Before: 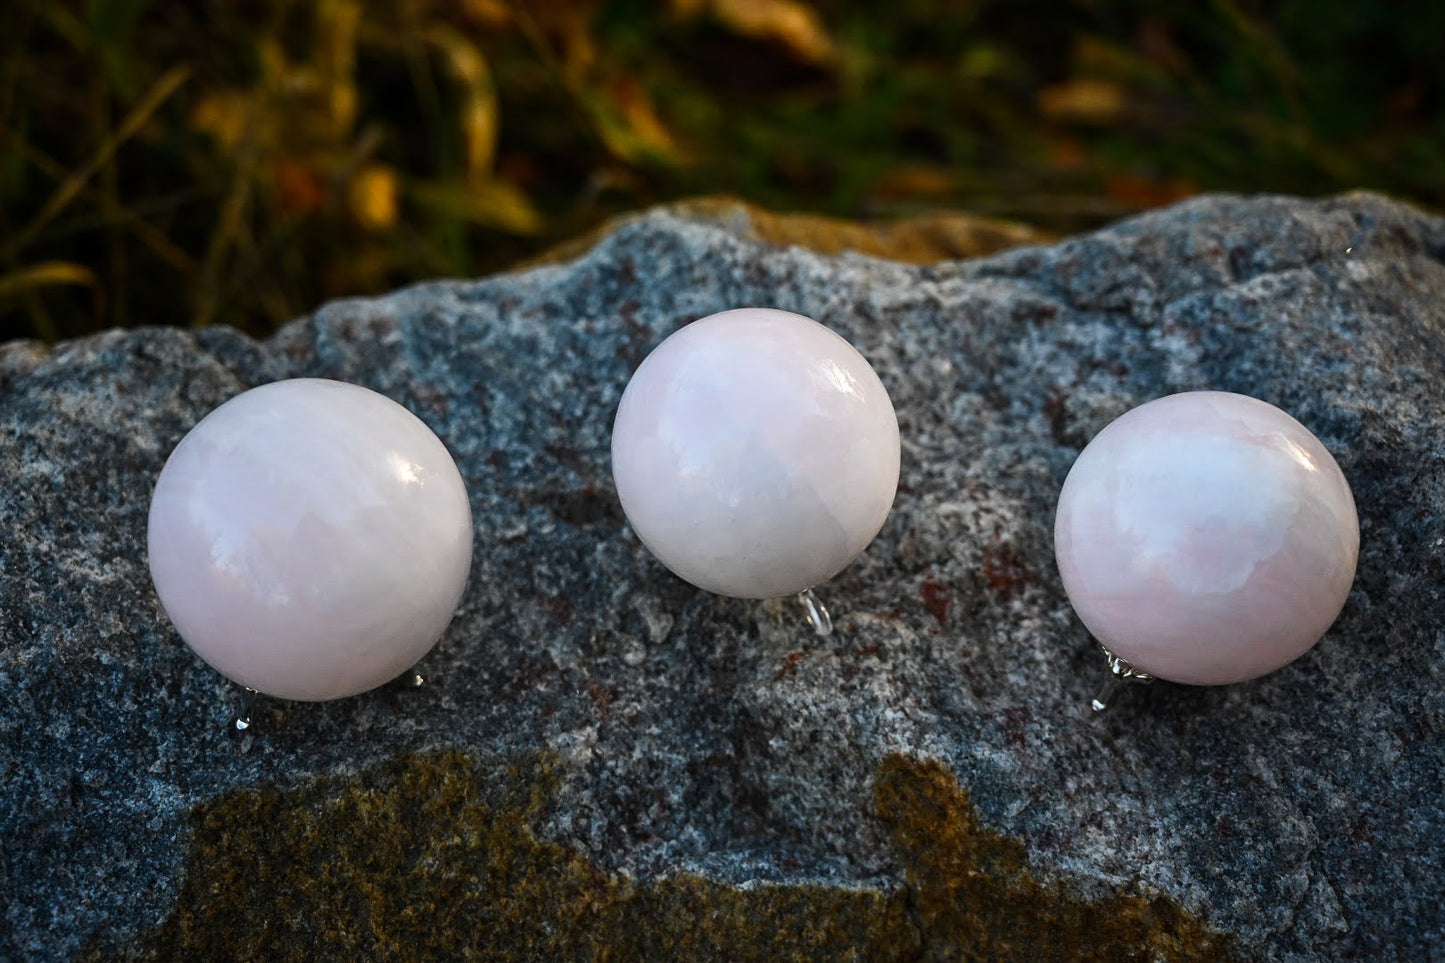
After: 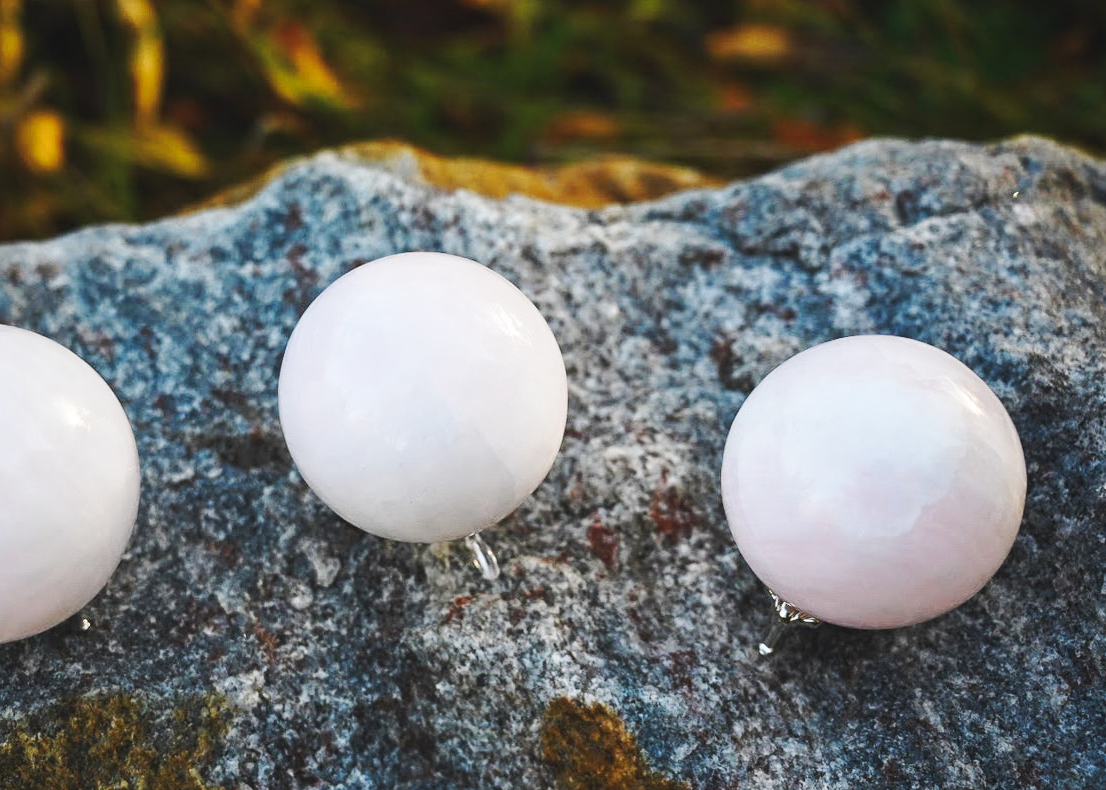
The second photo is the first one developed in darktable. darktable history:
crop: left 23.095%, top 5.827%, bottom 11.854%
base curve: curves: ch0 [(0, 0.007) (0.028, 0.063) (0.121, 0.311) (0.46, 0.743) (0.859, 0.957) (1, 1)], preserve colors none
